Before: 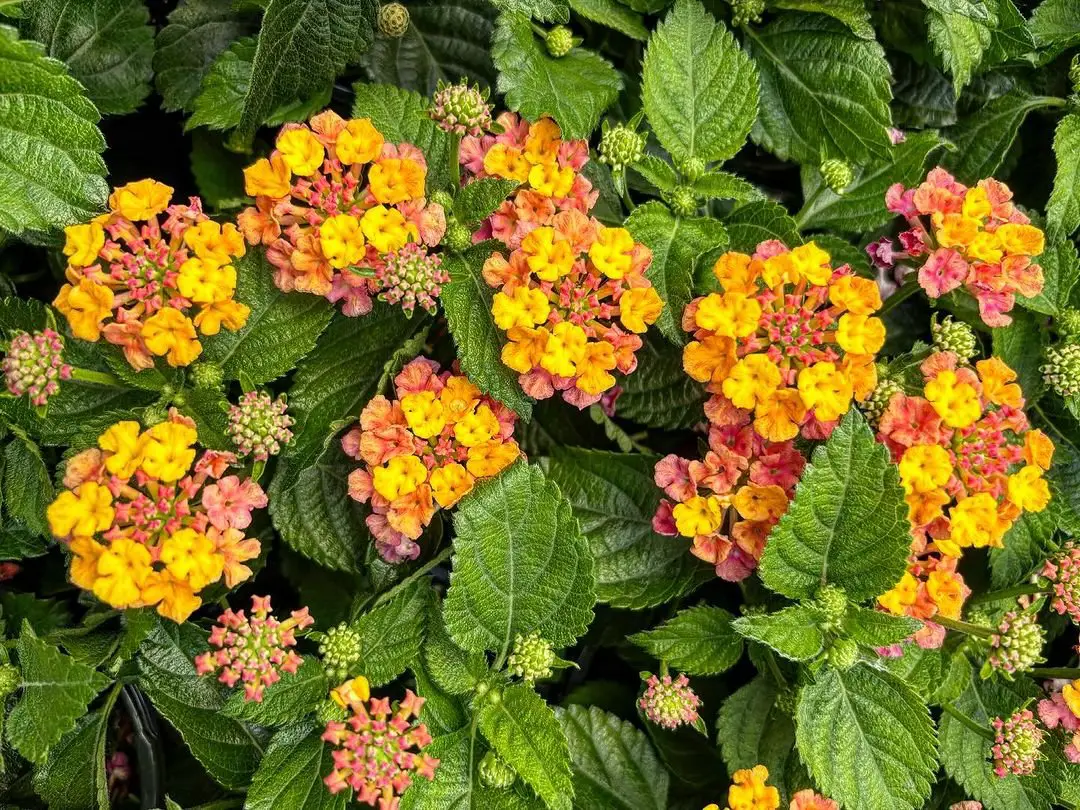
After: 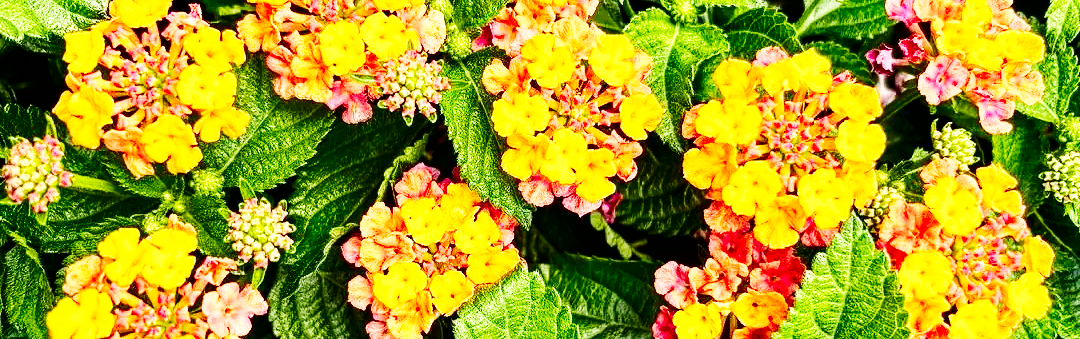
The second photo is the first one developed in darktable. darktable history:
base curve: curves: ch0 [(0, 0) (0.007, 0.004) (0.027, 0.03) (0.046, 0.07) (0.207, 0.54) (0.442, 0.872) (0.673, 0.972) (1, 1)], preserve colors none
contrast brightness saturation: contrast 0.19, brightness -0.11, saturation 0.21
crop and rotate: top 23.84%, bottom 34.294%
